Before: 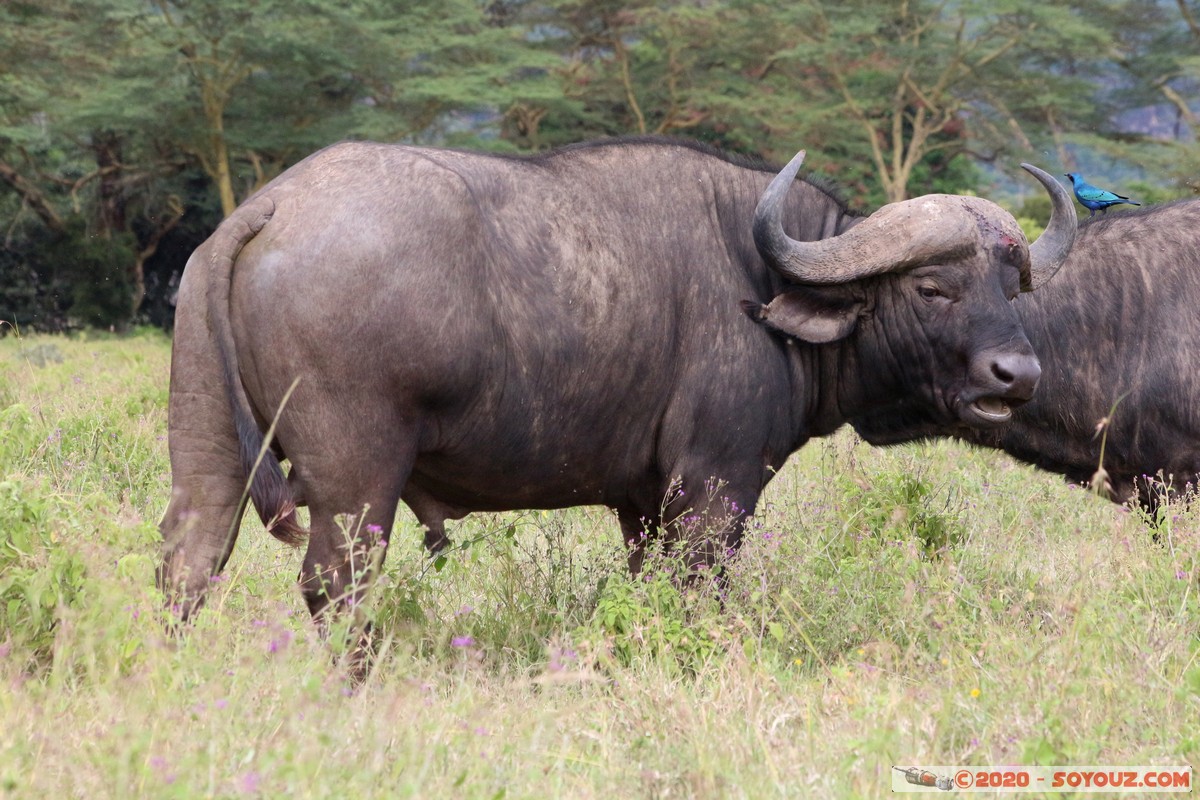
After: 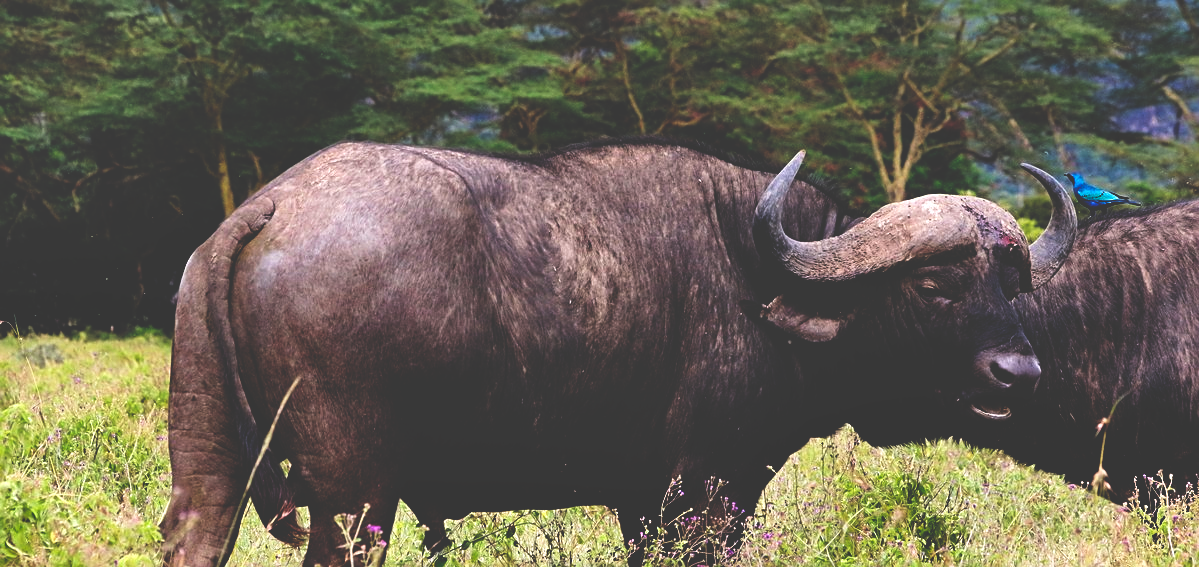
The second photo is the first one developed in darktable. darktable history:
shadows and highlights: shadows 36.18, highlights -27.81, soften with gaussian
crop: bottom 29.032%
sharpen: on, module defaults
base curve: curves: ch0 [(0, 0.036) (0.083, 0.04) (0.804, 1)], preserve colors none
